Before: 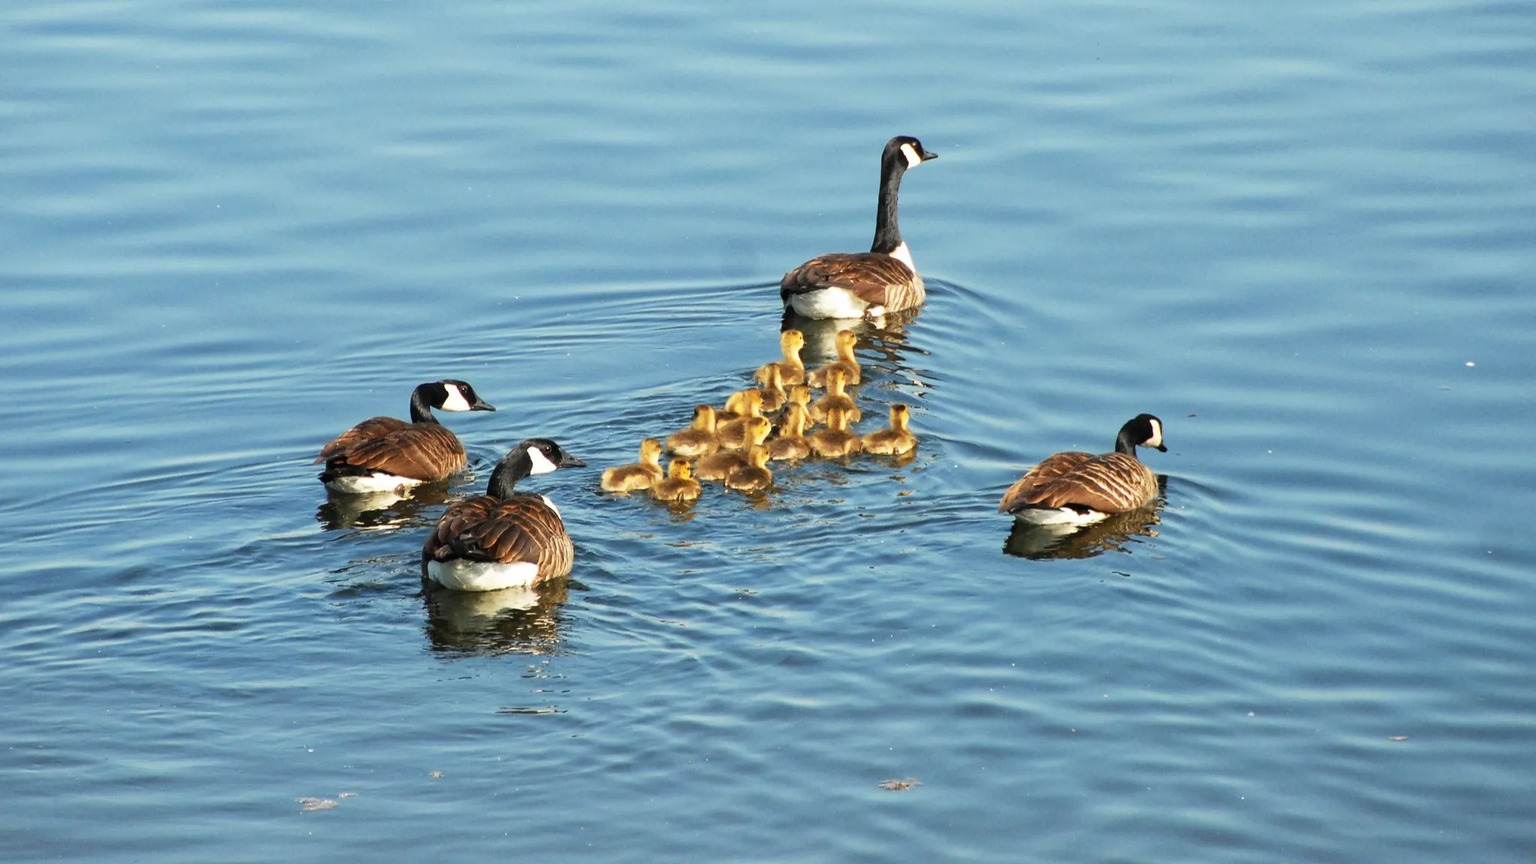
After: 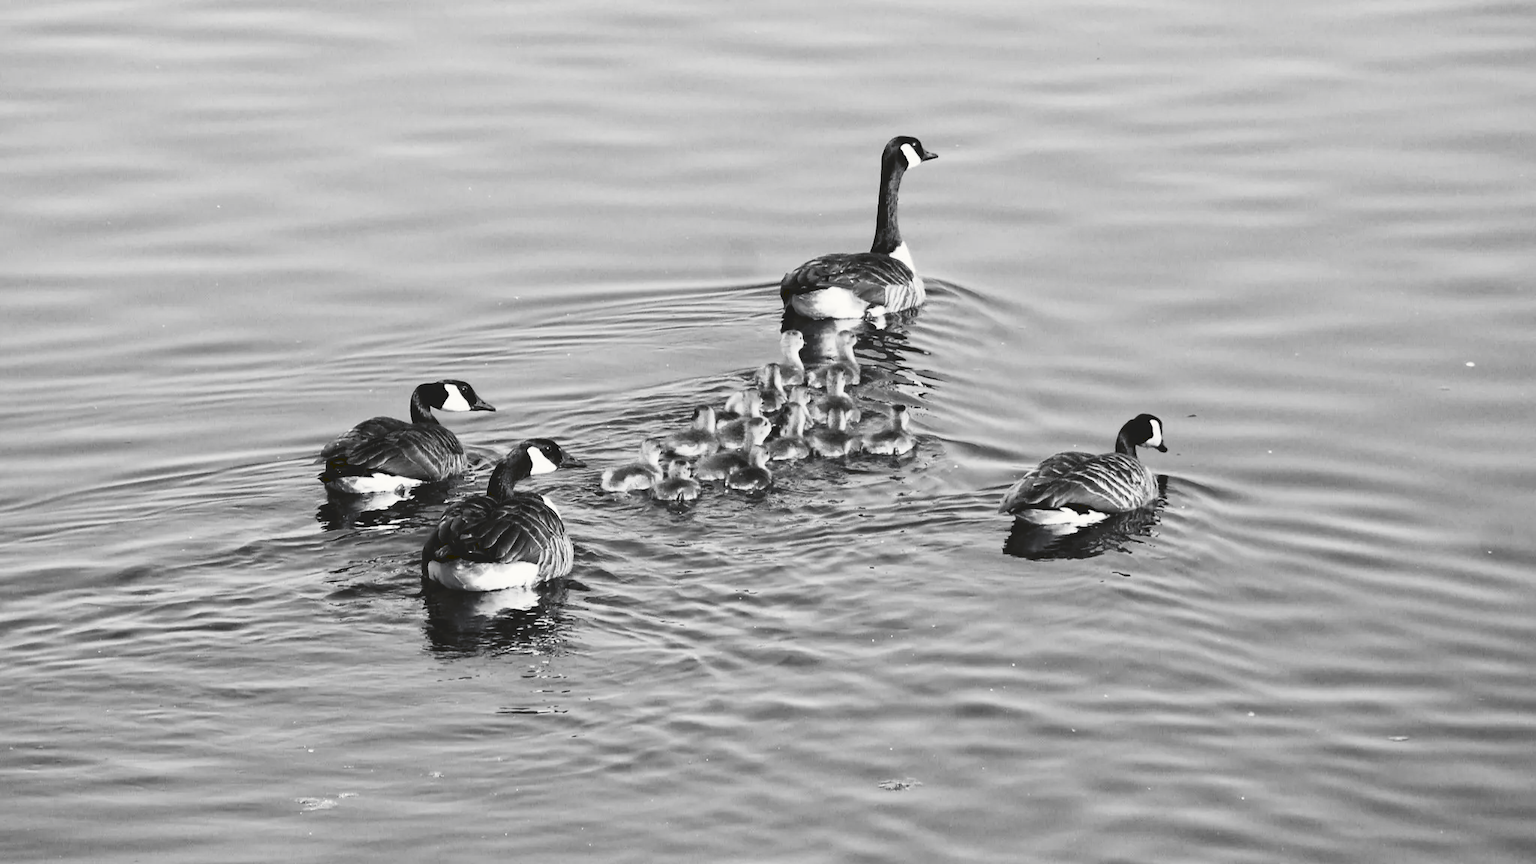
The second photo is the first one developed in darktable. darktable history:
tone curve: curves: ch0 [(0, 0) (0.003, 0.103) (0.011, 0.103) (0.025, 0.105) (0.044, 0.108) (0.069, 0.108) (0.1, 0.111) (0.136, 0.121) (0.177, 0.145) (0.224, 0.174) (0.277, 0.223) (0.335, 0.289) (0.399, 0.374) (0.468, 0.47) (0.543, 0.579) (0.623, 0.687) (0.709, 0.787) (0.801, 0.879) (0.898, 0.942) (1, 1)], preserve colors none
color look up table: target L [91.64, 90.24, 85.98, 81.69, 74.42, 56.83, 55.54, 56.83, 46.97, 43.46, 37.41, 15.16, 13.71, 9.263, 201, 80.6, 75.15, 71.22, 58.12, 62.97, 54.5, 46.16, 20.79, 26.65, 19.4, 0.488, 95.84, 80.24, 72.58, 68.49, 78.43, 78.43, 49.37, 49.1, 74.05, 35.44, 25.76, 34.45, 15.16, 0.518, 95.84, 80.97, 78.07, 74.05, 68.49, 50.96, 50.17, 47.24, 24.42], target a [-0.1, -0.003, -0.002, -0.001, 0, 0.001 ×6, -0.13, 0, -0.764, 0, 0, 0, 0.001 ×5, -0.126, 0, 0, 0, -0.29, 0, 0, 0.001, 0, 0, 0.001, 0.001, 0, 0.001, 0, 0, -0.13, 0, -0.29, 0, -0.002, 0, 0.001 ×4, 0], target b [1.237, 0.024, 0.024, 0.002, 0.002, -0.005 ×5, -0.004, 1.659, -0.001, 10.25, -0.001, 0.002, 0.002, -0.005 ×5, 1.59, -0.002, -0.001, 0, 3.633, 0.002, 0.002, -0.005, 0.002, 0.002, -0.005, -0.005, 0.002, -0.005, -0.002, -0.001, 1.659, 0, 3.633, 0.002, 0.023, 0.002, -0.005 ×4, 0.005], num patches 49
